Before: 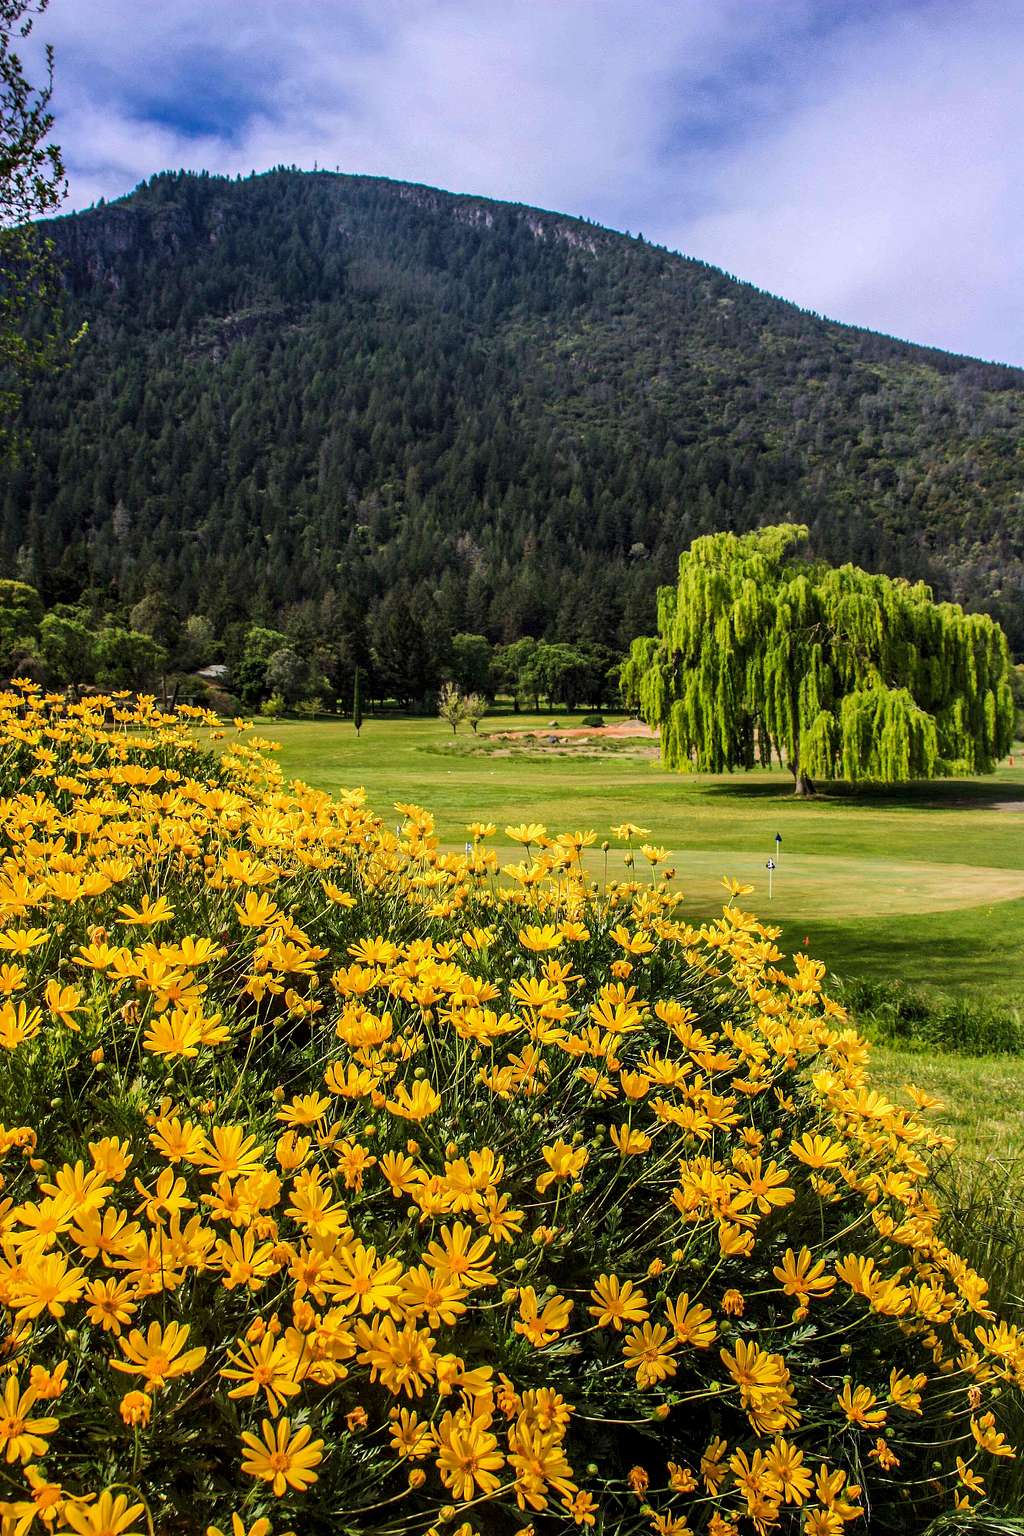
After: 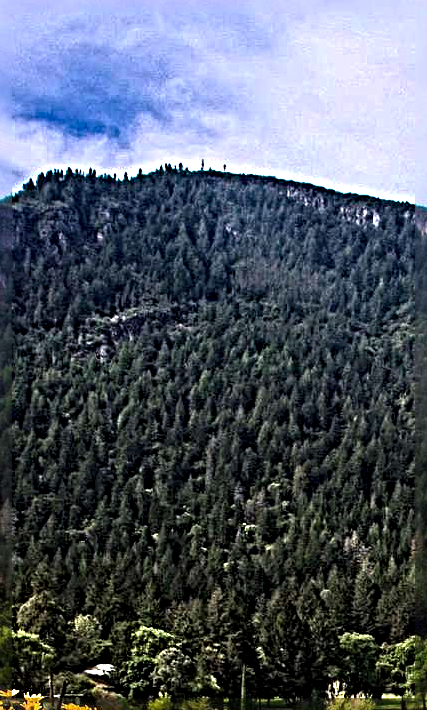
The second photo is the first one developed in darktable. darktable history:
crop and rotate: left 11.056%, top 0.117%, right 47.245%, bottom 53.649%
sharpen: radius 6.281, amount 1.808, threshold 0.102
tone equalizer: -8 EV -0.439 EV, -7 EV -0.378 EV, -6 EV -0.331 EV, -5 EV -0.212 EV, -3 EV 0.246 EV, -2 EV 0.324 EV, -1 EV 0.377 EV, +0 EV 0.44 EV, smoothing diameter 24.81%, edges refinement/feathering 7.44, preserve details guided filter
